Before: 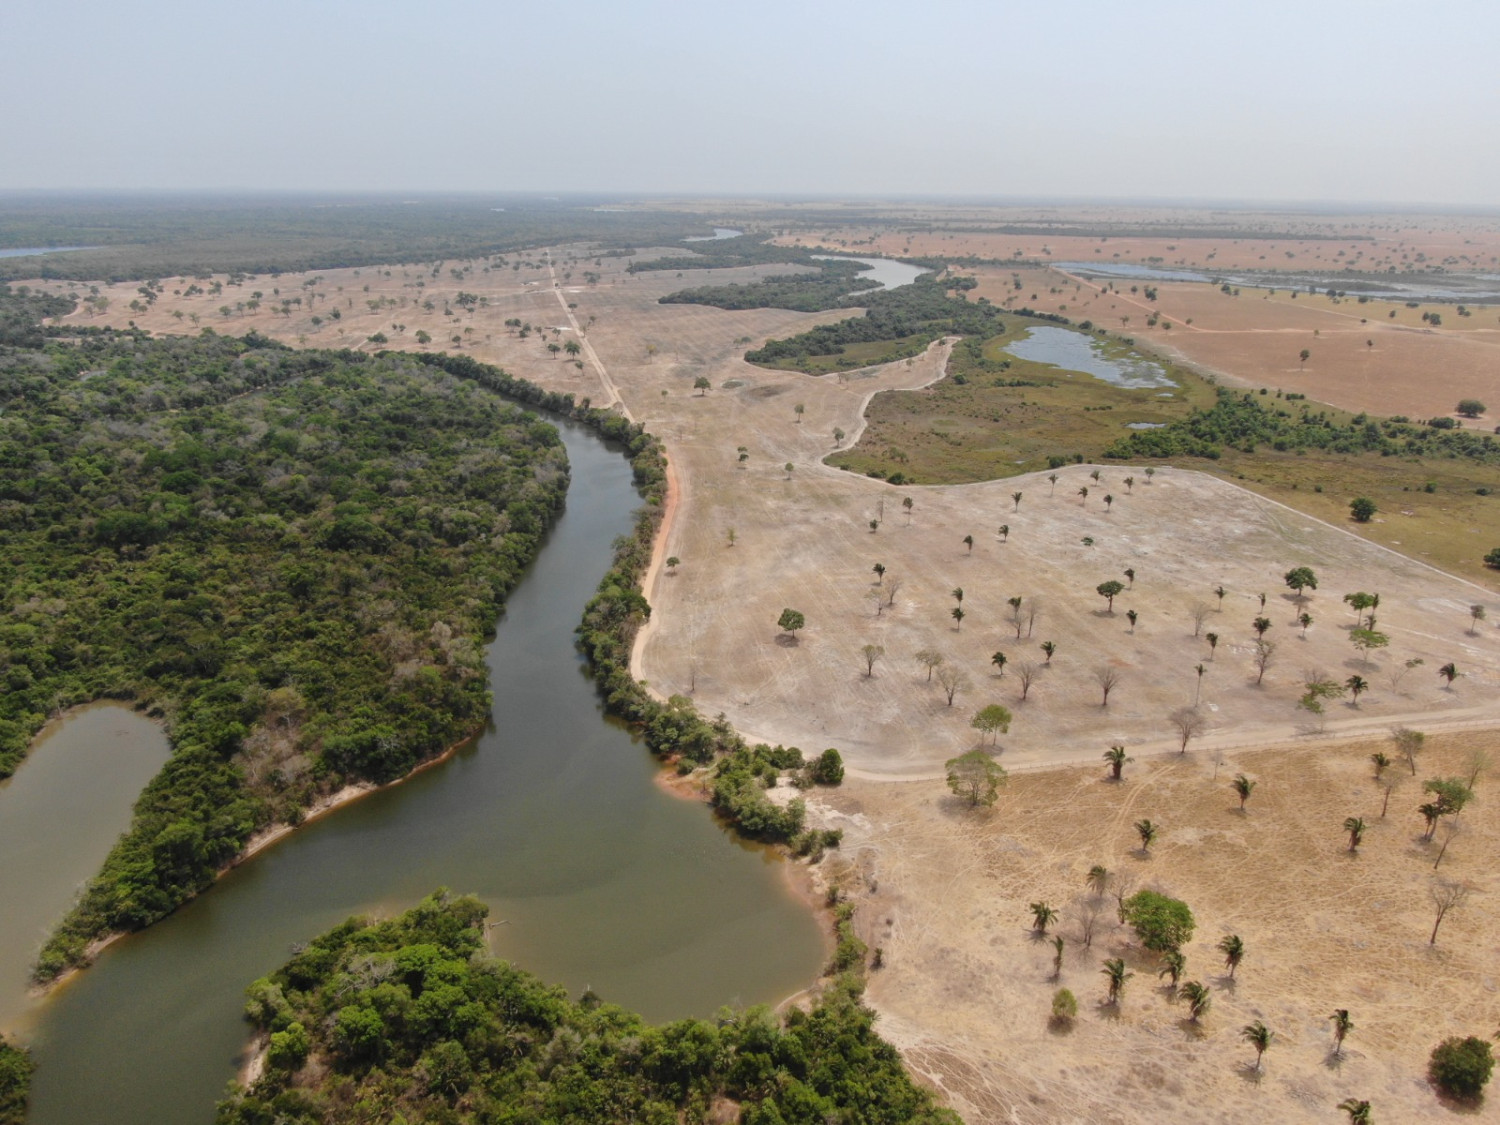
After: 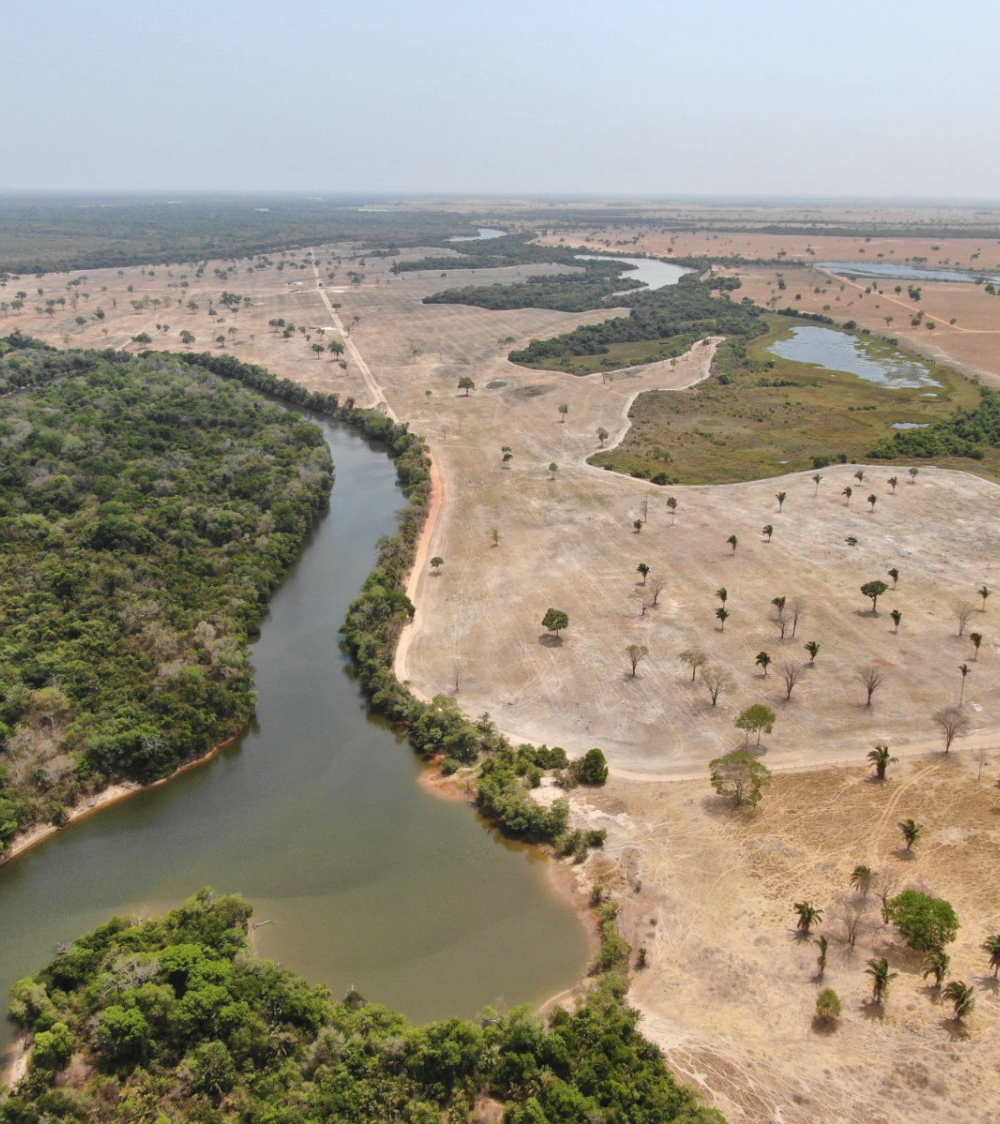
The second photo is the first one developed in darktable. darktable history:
base curve: curves: ch0 [(0, 0) (0.666, 0.806) (1, 1)]
crop and rotate: left 15.754%, right 17.579%
shadows and highlights: shadows 60, soften with gaussian
